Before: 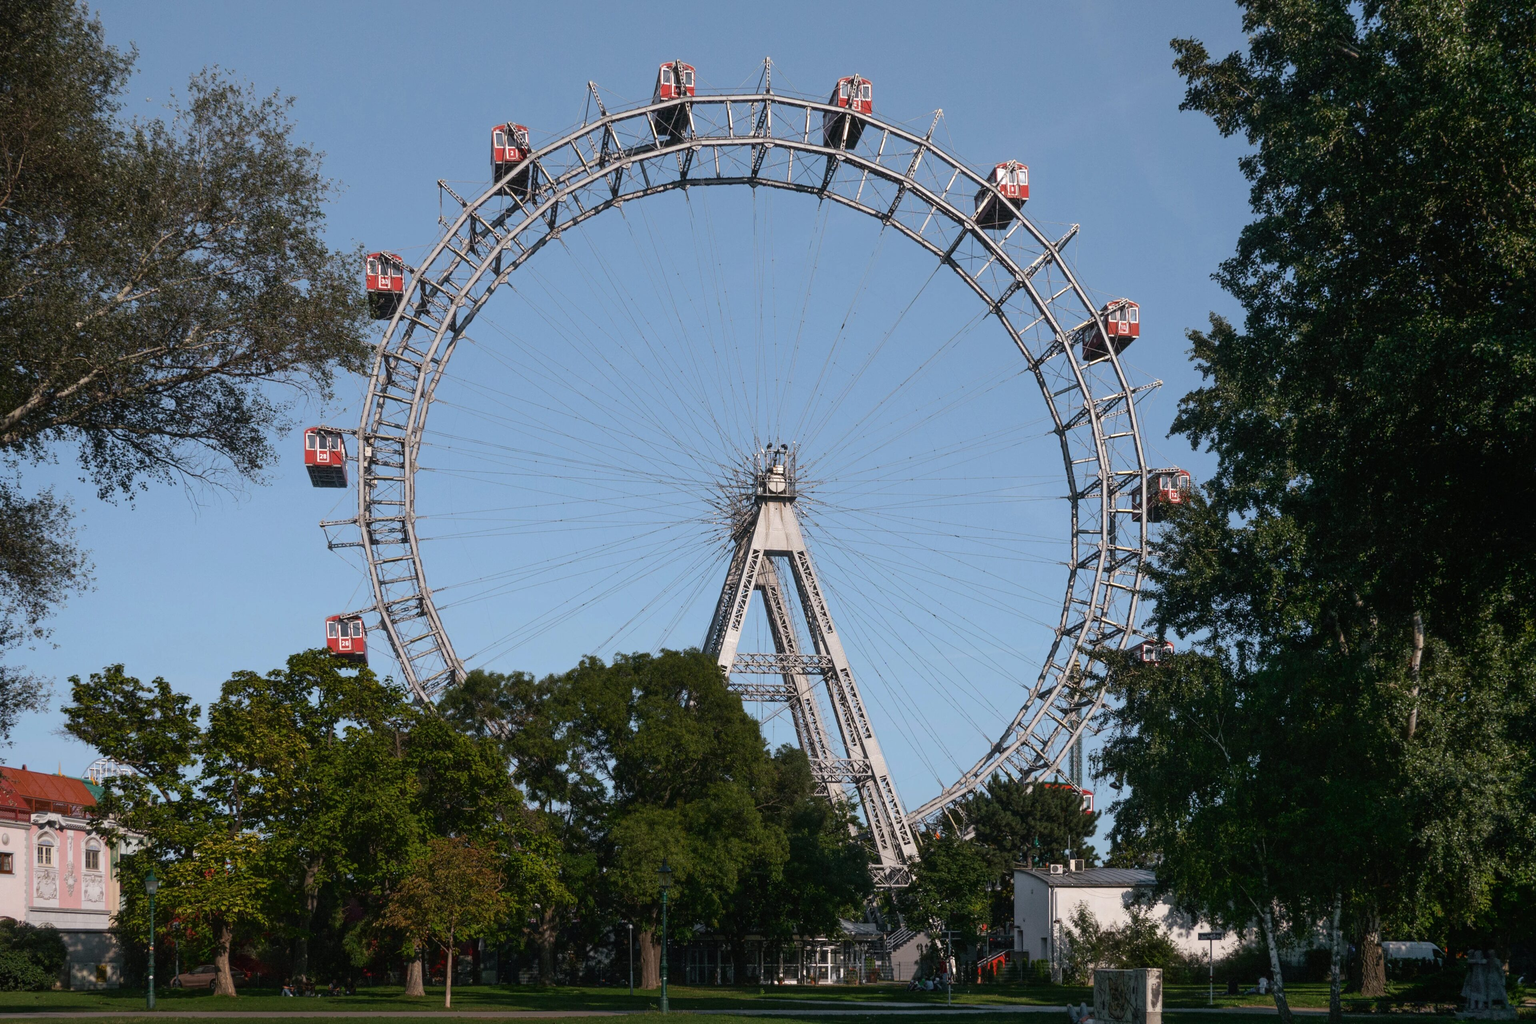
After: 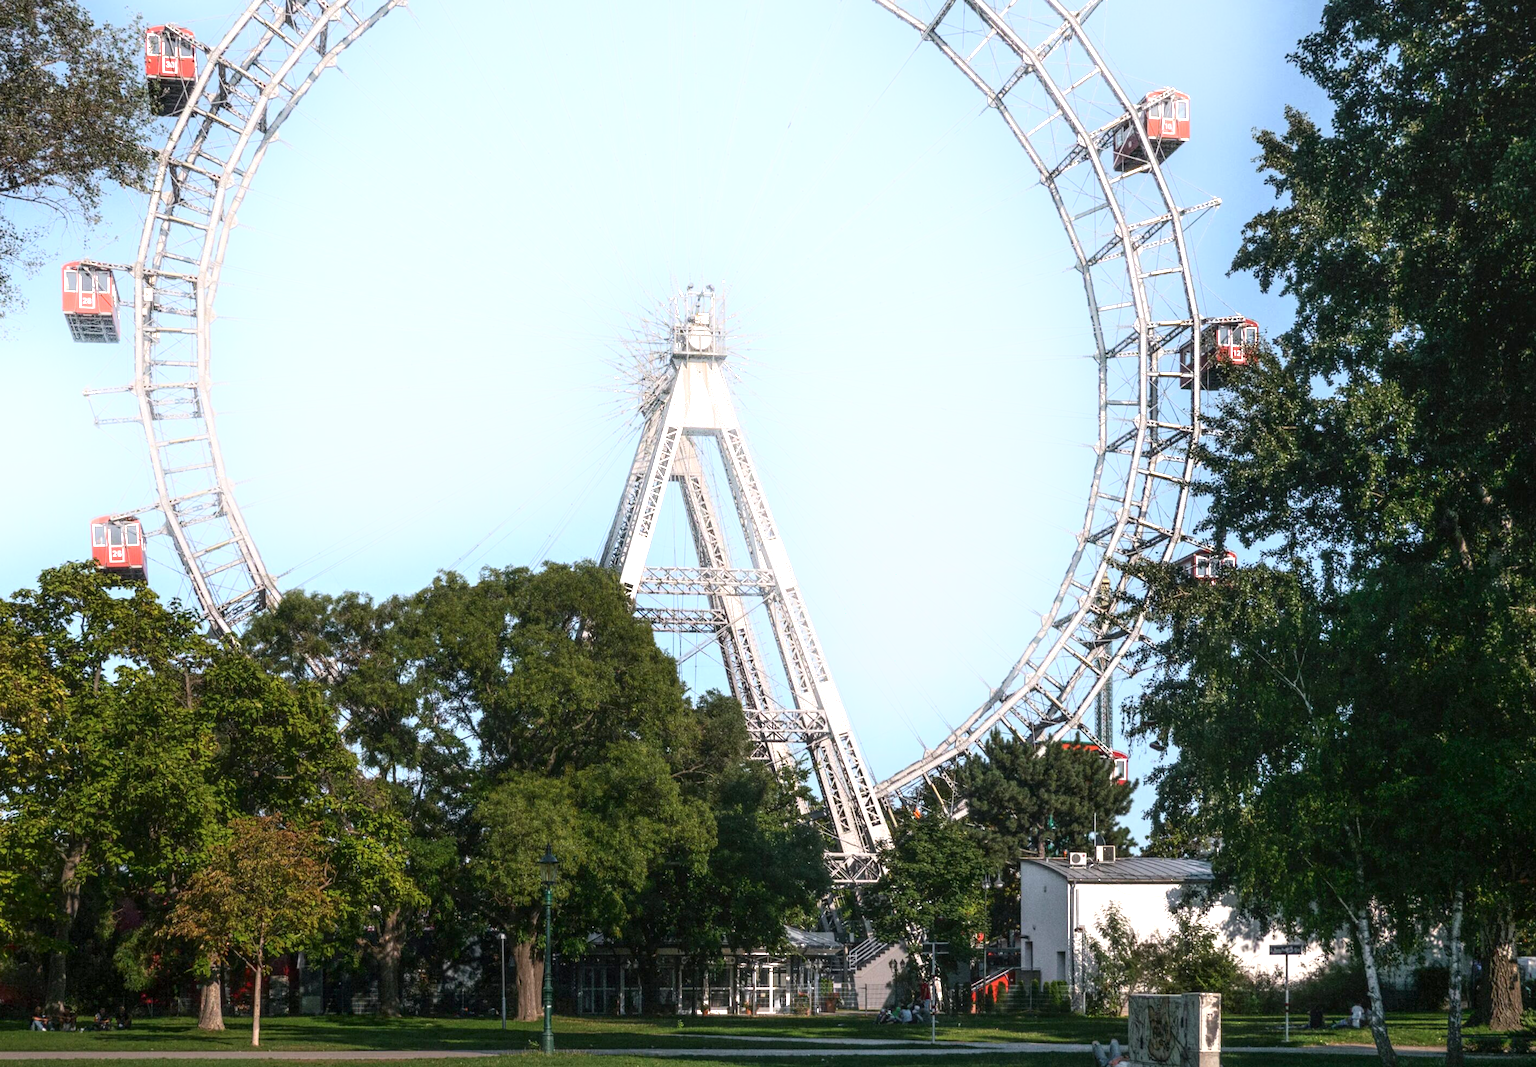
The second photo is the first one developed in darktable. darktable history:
shadows and highlights: shadows -21.3, highlights 100, soften with gaussian
crop: left 16.871%, top 22.857%, right 9.116%
exposure: exposure 0.943 EV, compensate highlight preservation false
local contrast: detail 130%
